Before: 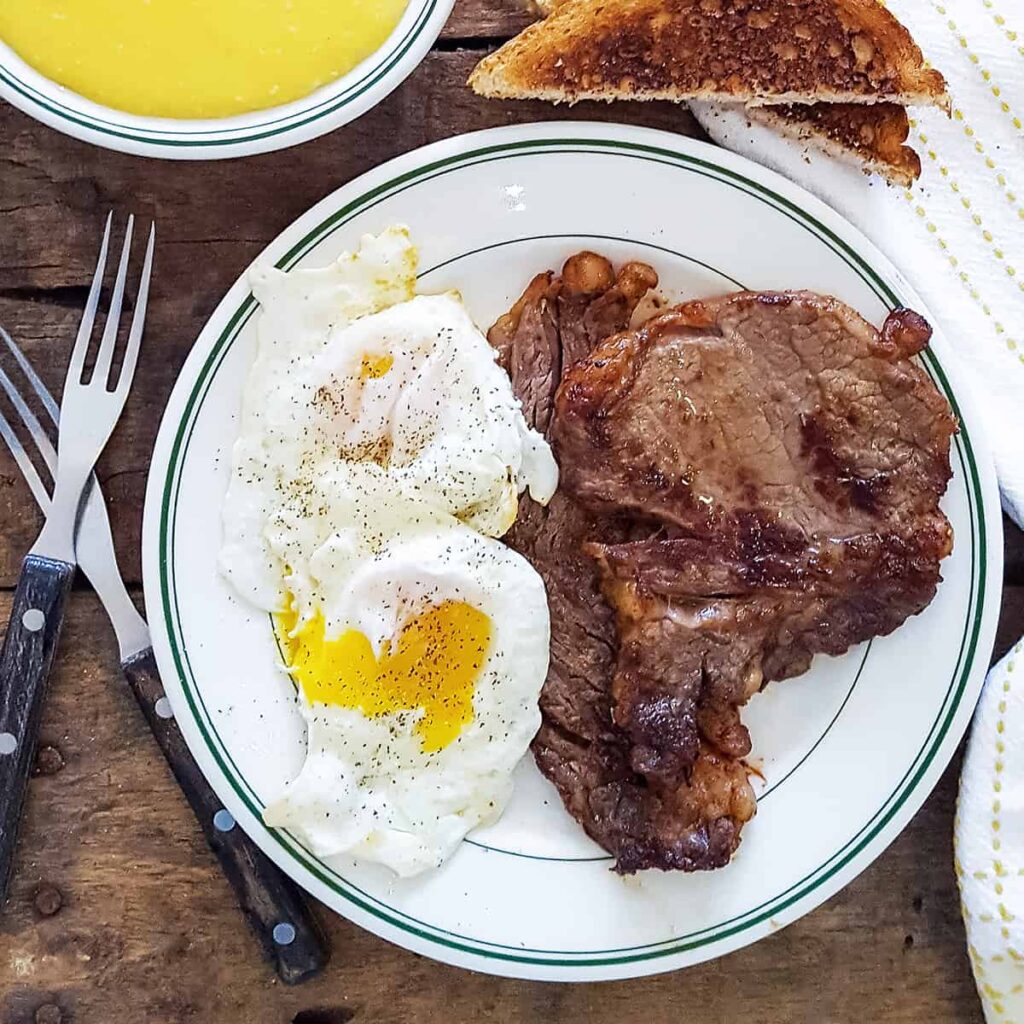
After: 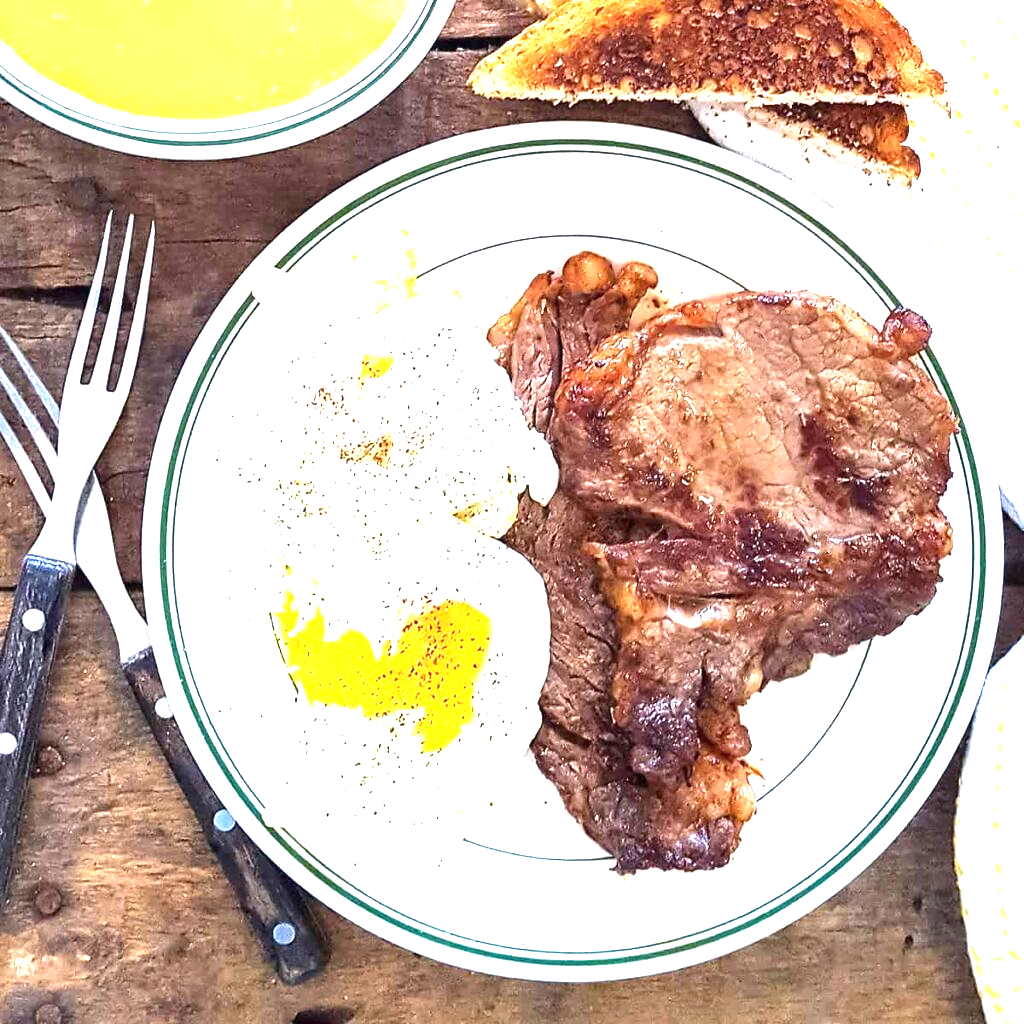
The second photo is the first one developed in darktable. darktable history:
exposure: black level correction 0, exposure 1.539 EV, compensate highlight preservation false
